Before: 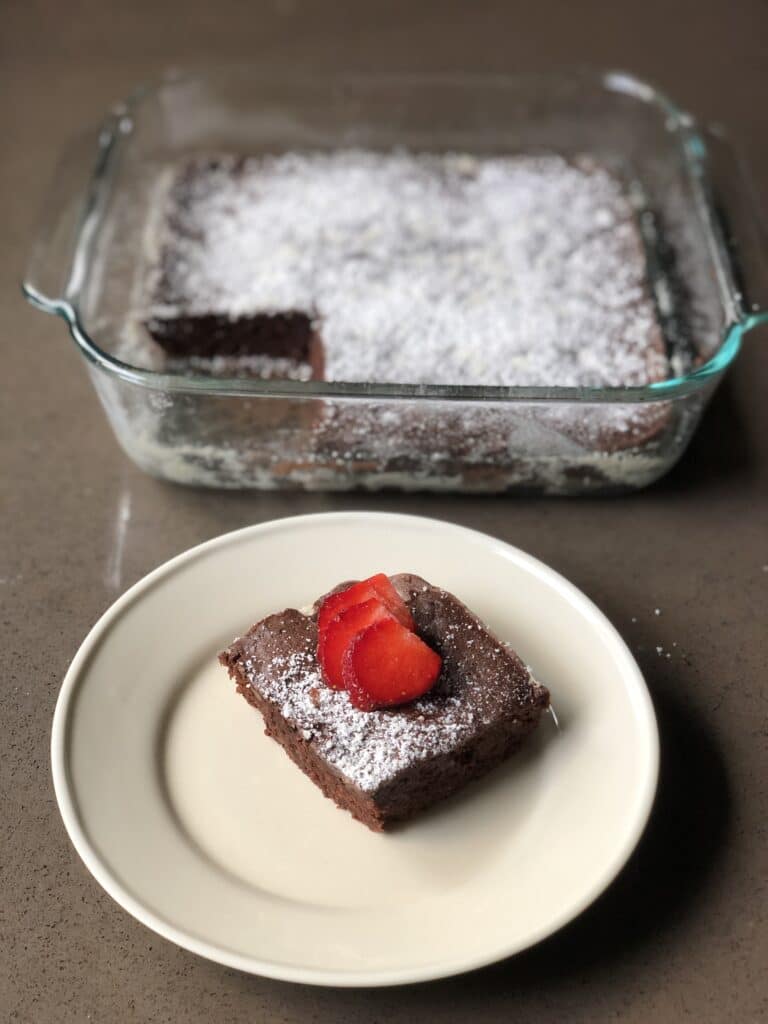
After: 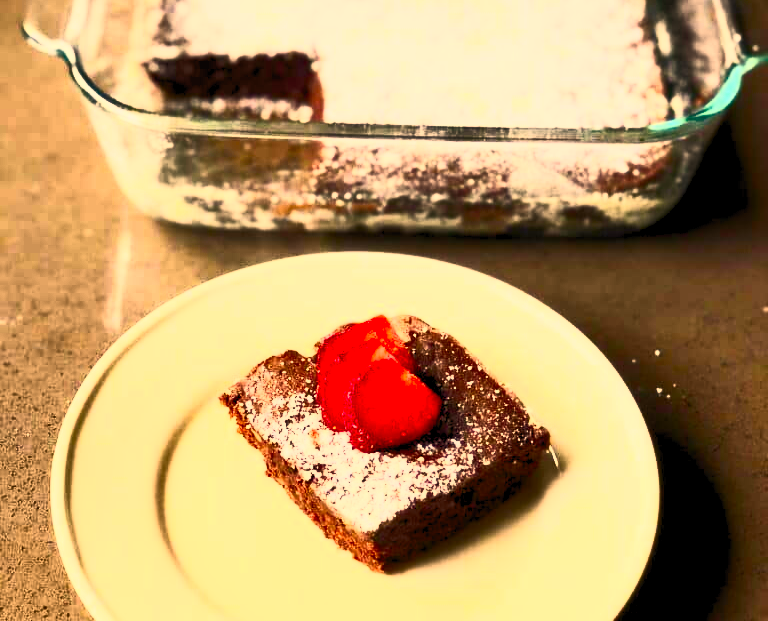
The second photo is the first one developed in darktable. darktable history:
crop and rotate: top 25.357%, bottom 13.942%
color correction: highlights a* 15, highlights b* 31.55
contrast brightness saturation: contrast 0.83, brightness 0.59, saturation 0.59
color balance rgb: global offset › luminance -0.51%, perceptual saturation grading › global saturation 27.53%, perceptual saturation grading › highlights -25%, perceptual saturation grading › shadows 25%, perceptual brilliance grading › highlights 6.62%, perceptual brilliance grading › mid-tones 17.07%, perceptual brilliance grading › shadows -5.23%
